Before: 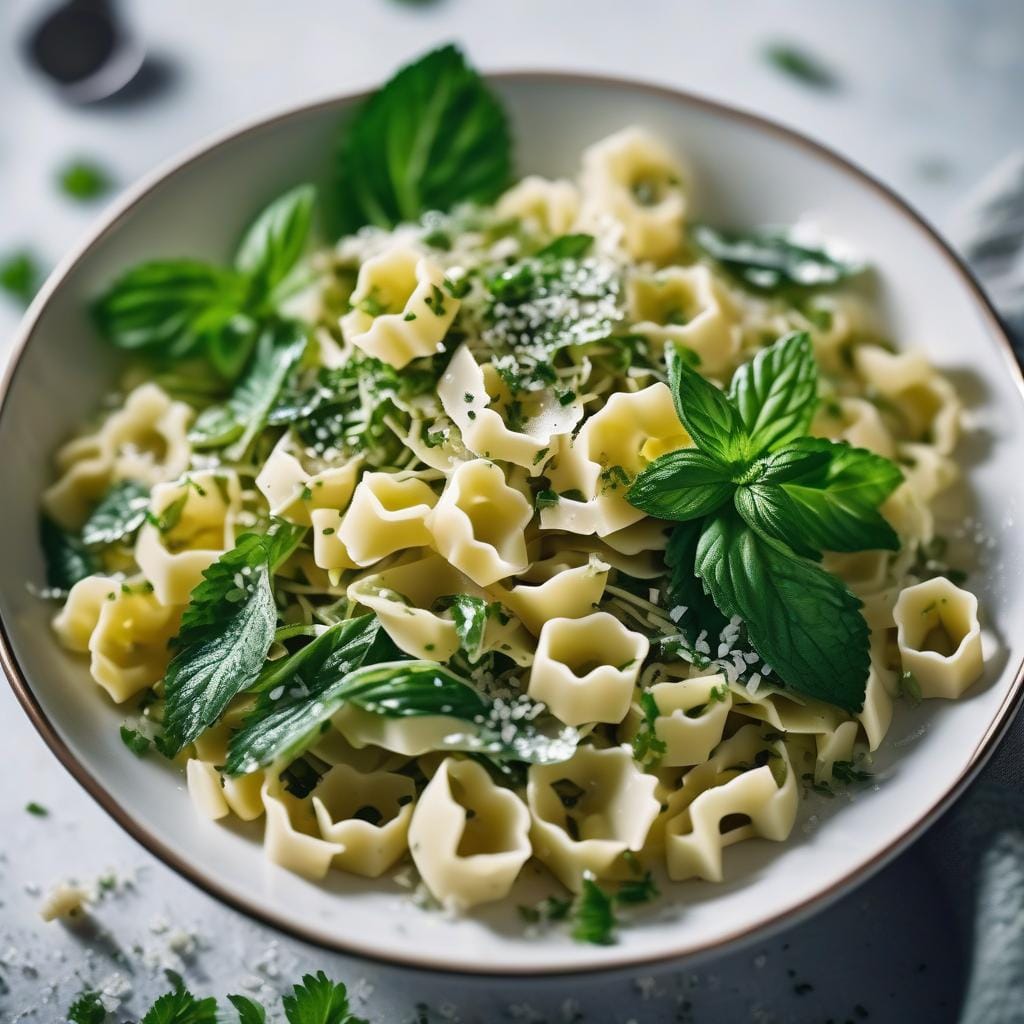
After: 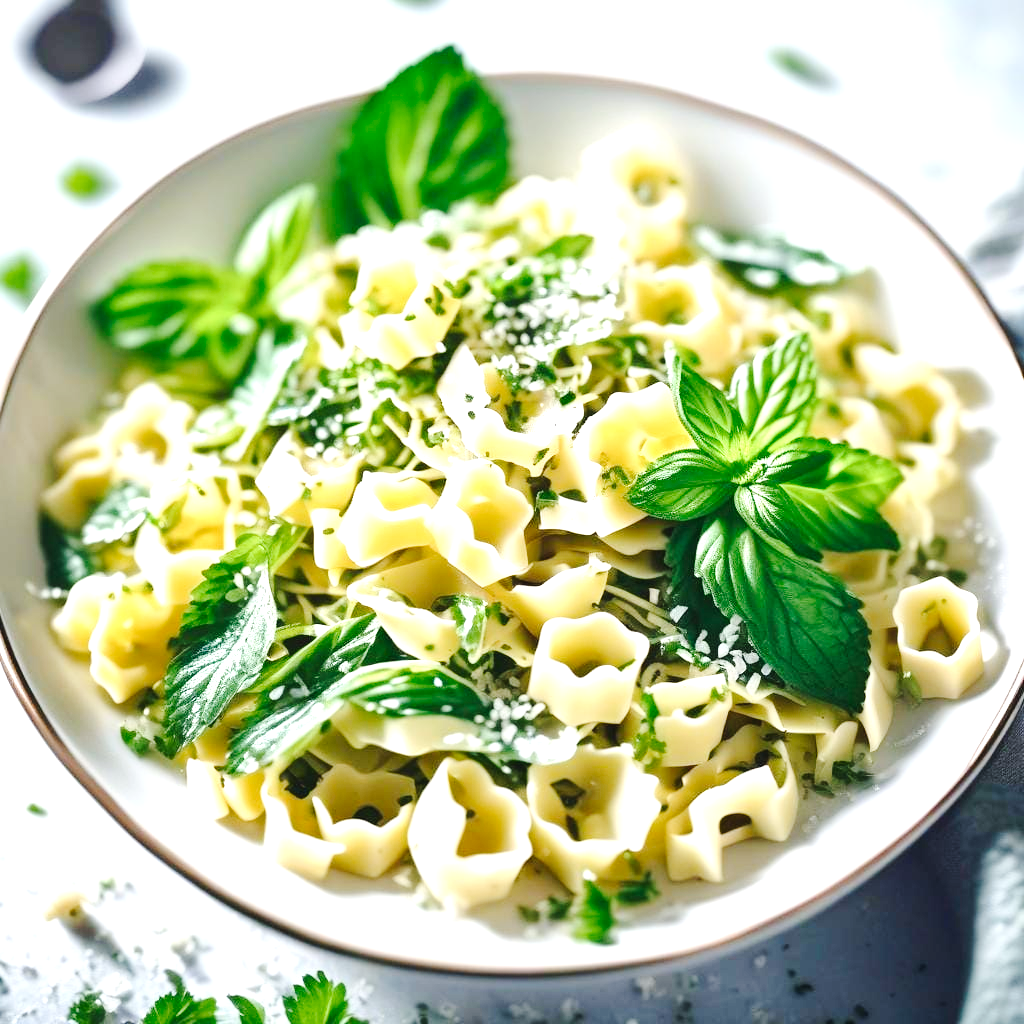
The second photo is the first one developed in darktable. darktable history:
tone curve: curves: ch0 [(0, 0) (0.003, 0.014) (0.011, 0.017) (0.025, 0.023) (0.044, 0.035) (0.069, 0.04) (0.1, 0.062) (0.136, 0.099) (0.177, 0.152) (0.224, 0.214) (0.277, 0.291) (0.335, 0.383) (0.399, 0.487) (0.468, 0.581) (0.543, 0.662) (0.623, 0.738) (0.709, 0.802) (0.801, 0.871) (0.898, 0.936) (1, 1)], preserve colors none
exposure: black level correction -0.002, exposure 1.35 EV, compensate highlight preservation false
